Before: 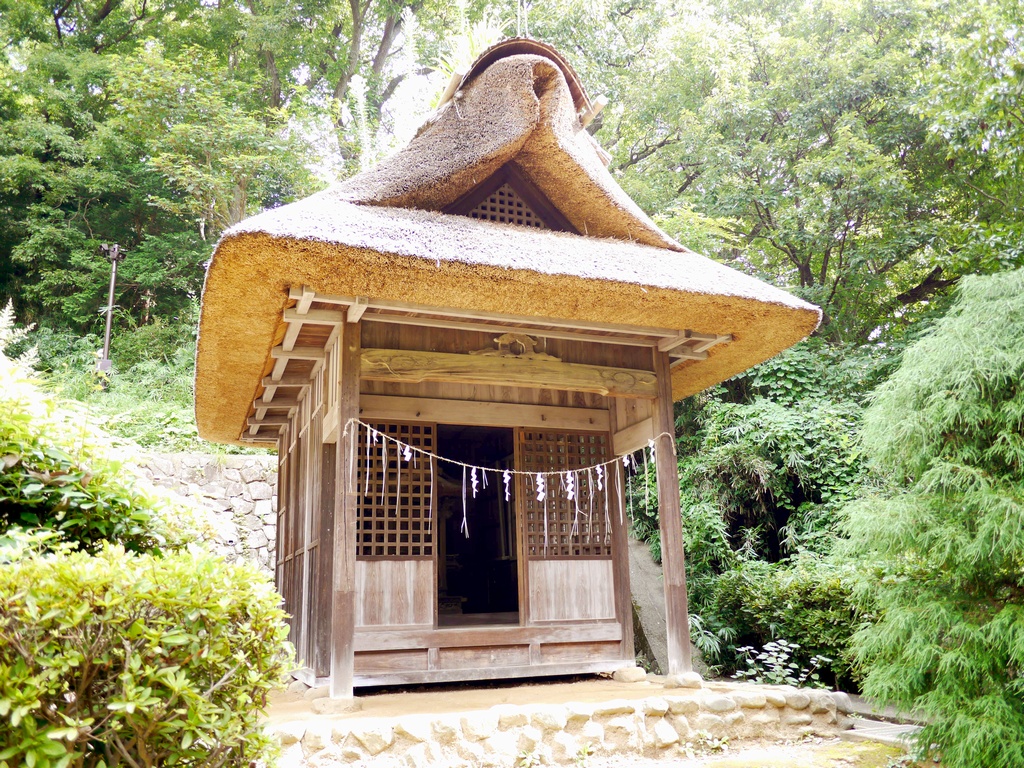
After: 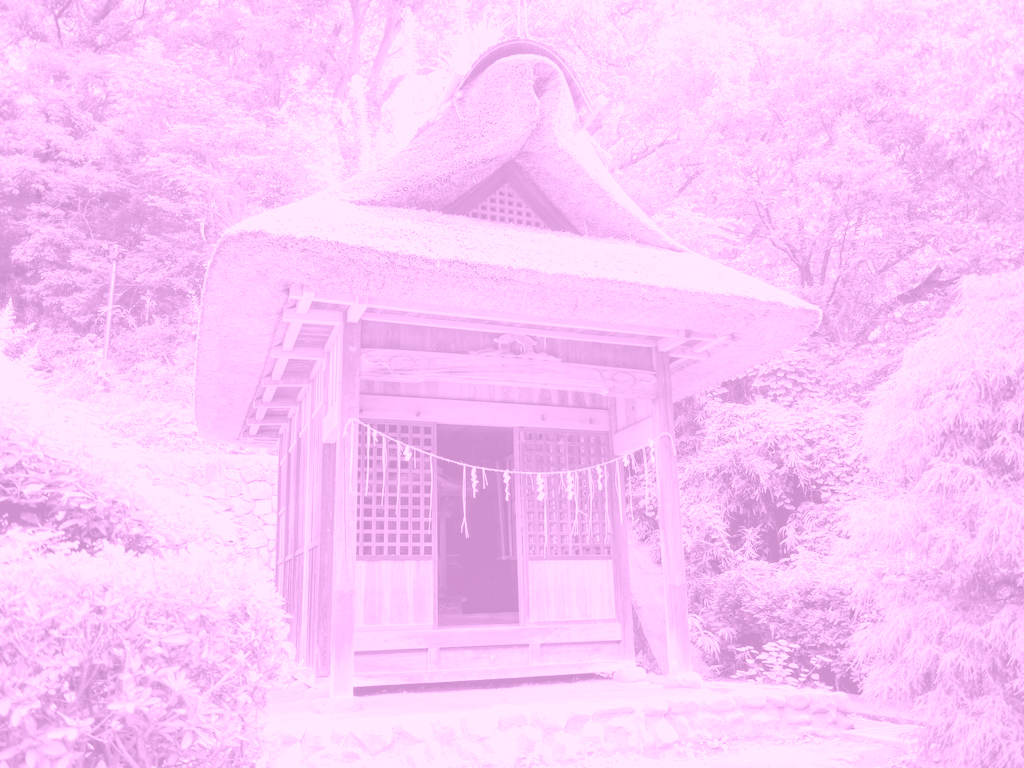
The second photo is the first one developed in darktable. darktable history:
local contrast: highlights 99%, shadows 86%, detail 160%, midtone range 0.2
color correction: highlights a* -0.182, highlights b* -0.124
colorize: hue 331.2°, saturation 75%, source mix 30.28%, lightness 70.52%, version 1
